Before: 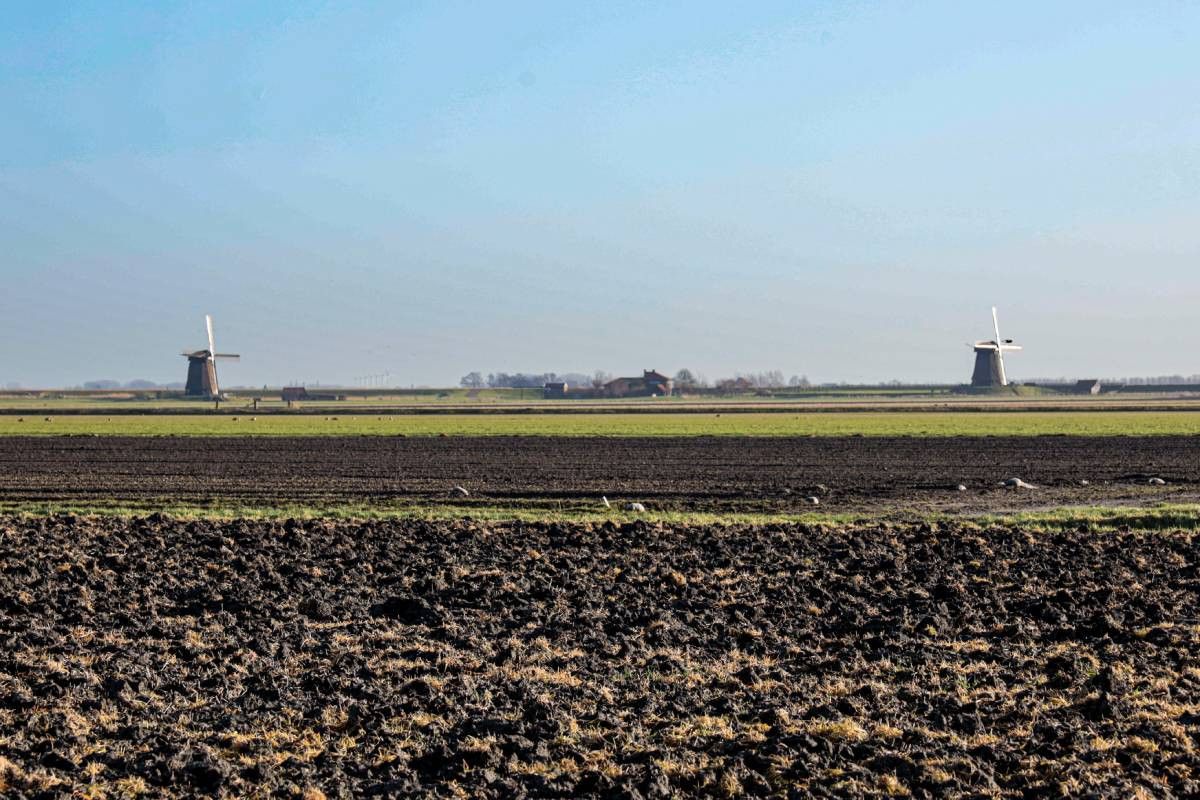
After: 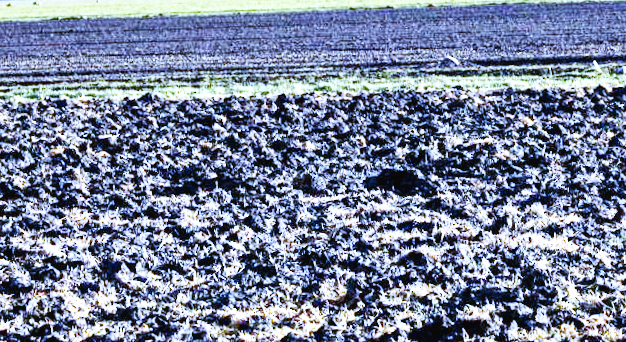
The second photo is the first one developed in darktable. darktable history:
base curve: curves: ch0 [(0, 0.003) (0.001, 0.002) (0.006, 0.004) (0.02, 0.022) (0.048, 0.086) (0.094, 0.234) (0.162, 0.431) (0.258, 0.629) (0.385, 0.8) (0.548, 0.918) (0.751, 0.988) (1, 1)], preserve colors none
exposure: black level correction 0, exposure 1.1 EV, compensate highlight preservation false
crop and rotate: top 54.778%, right 46.61%, bottom 0.159%
white balance: red 0.766, blue 1.537
shadows and highlights: shadows 43.06, highlights 6.94
rotate and perspective: rotation -2°, crop left 0.022, crop right 0.978, crop top 0.049, crop bottom 0.951
